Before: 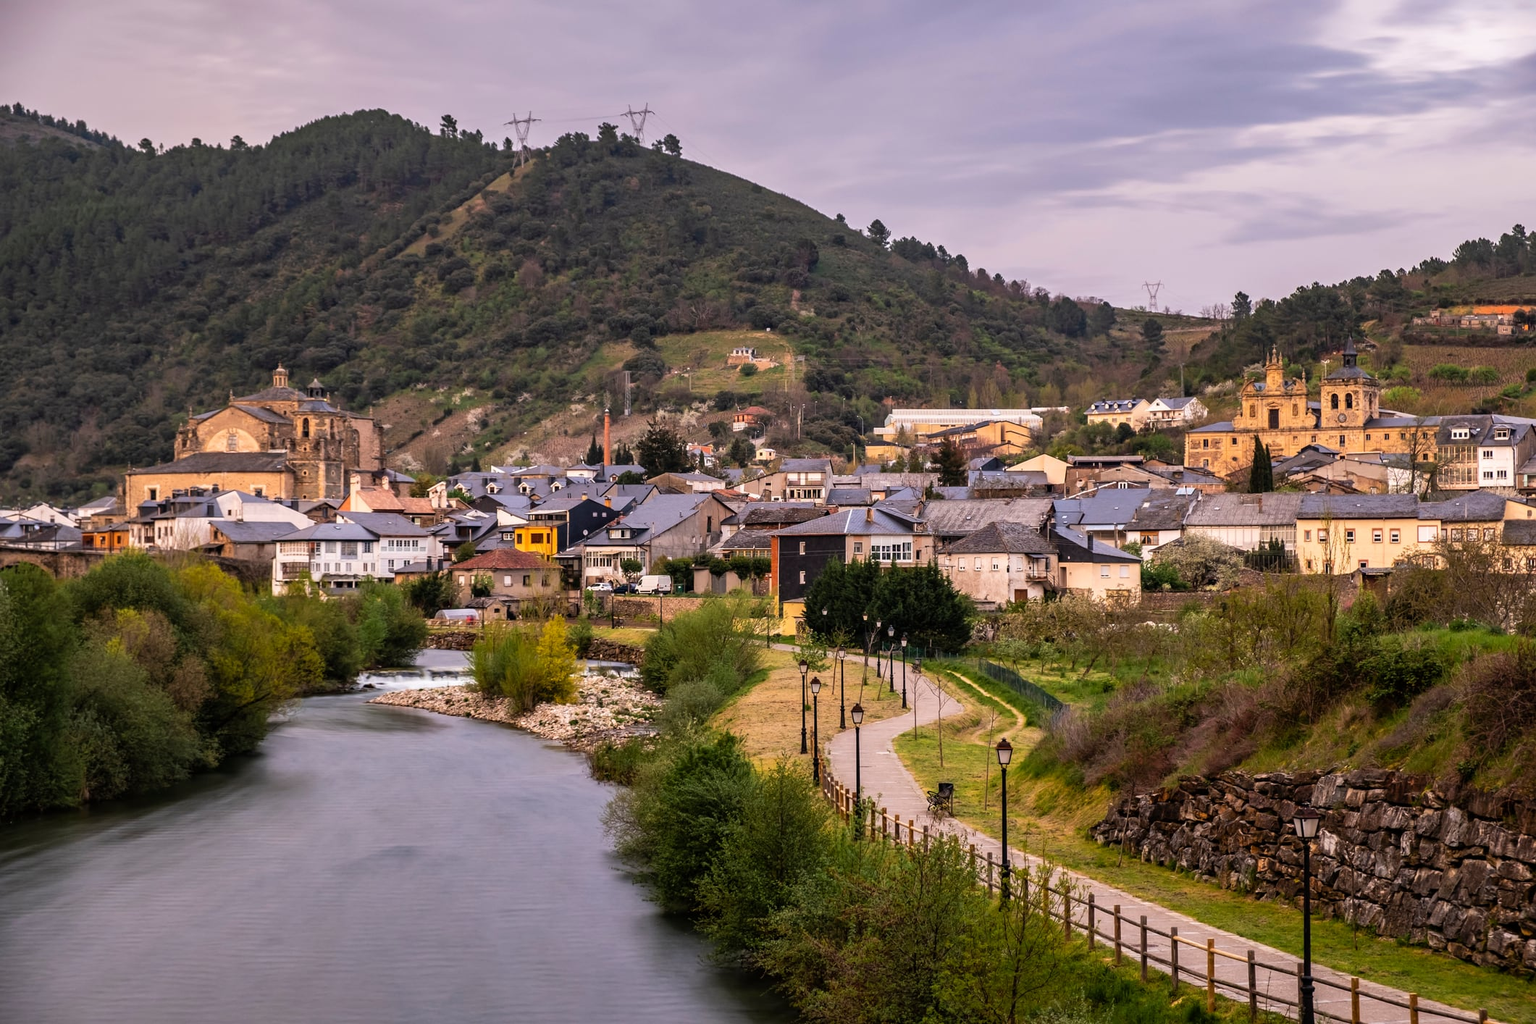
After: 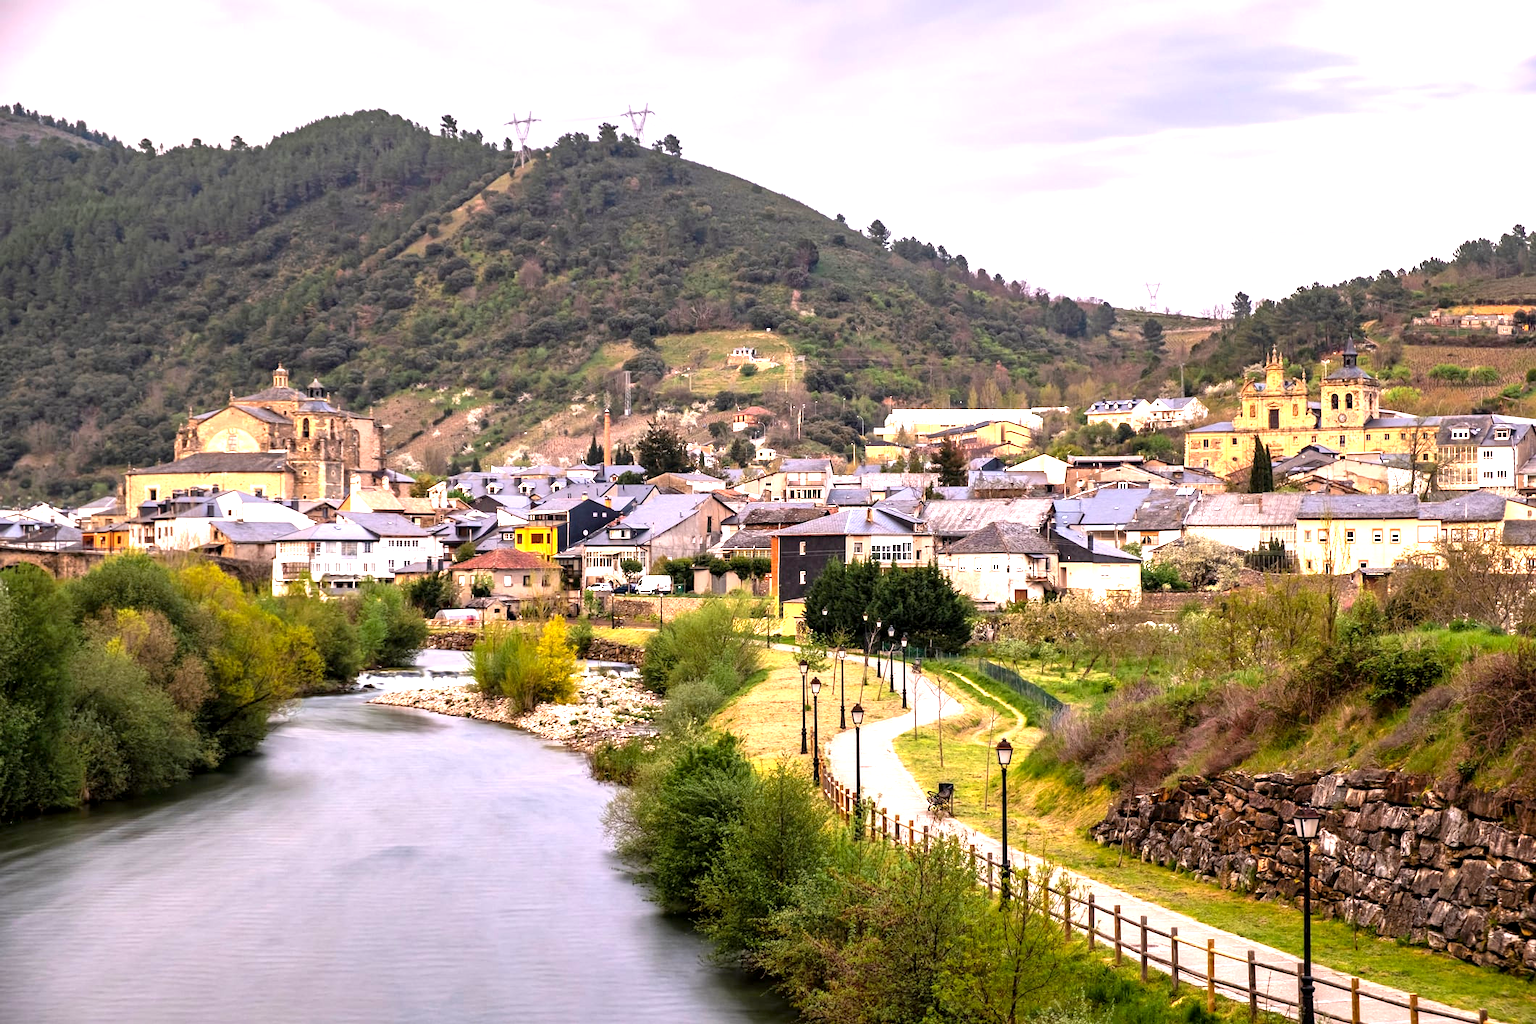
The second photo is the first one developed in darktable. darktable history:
exposure: black level correction 0.001, exposure 1.317 EV, compensate highlight preservation false
